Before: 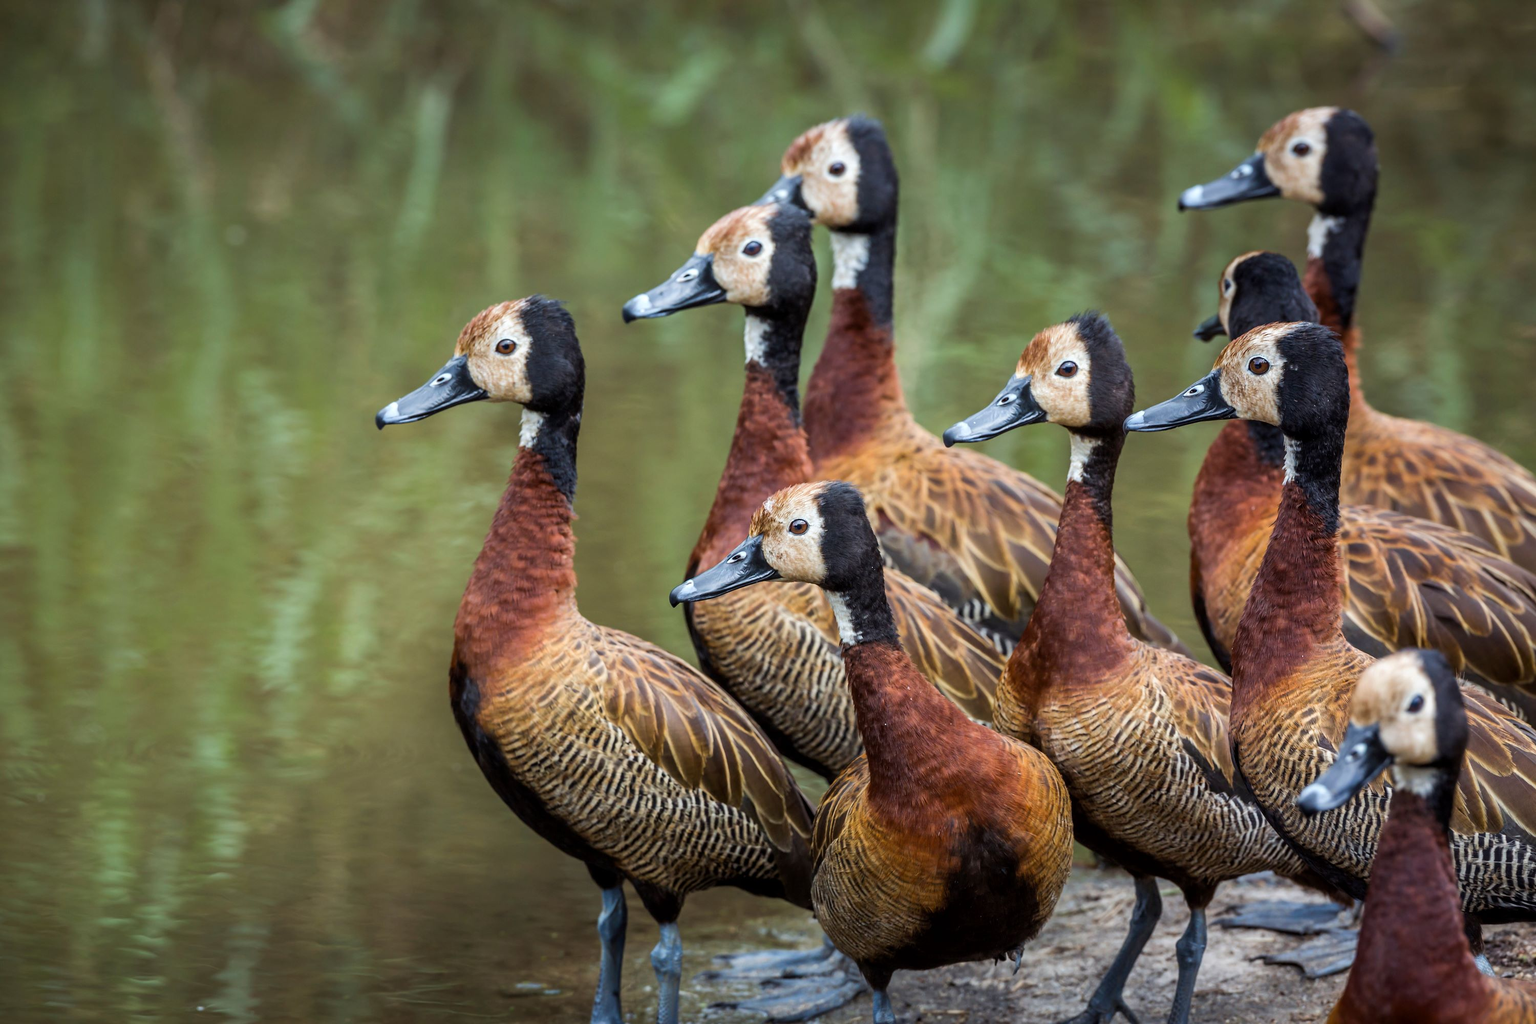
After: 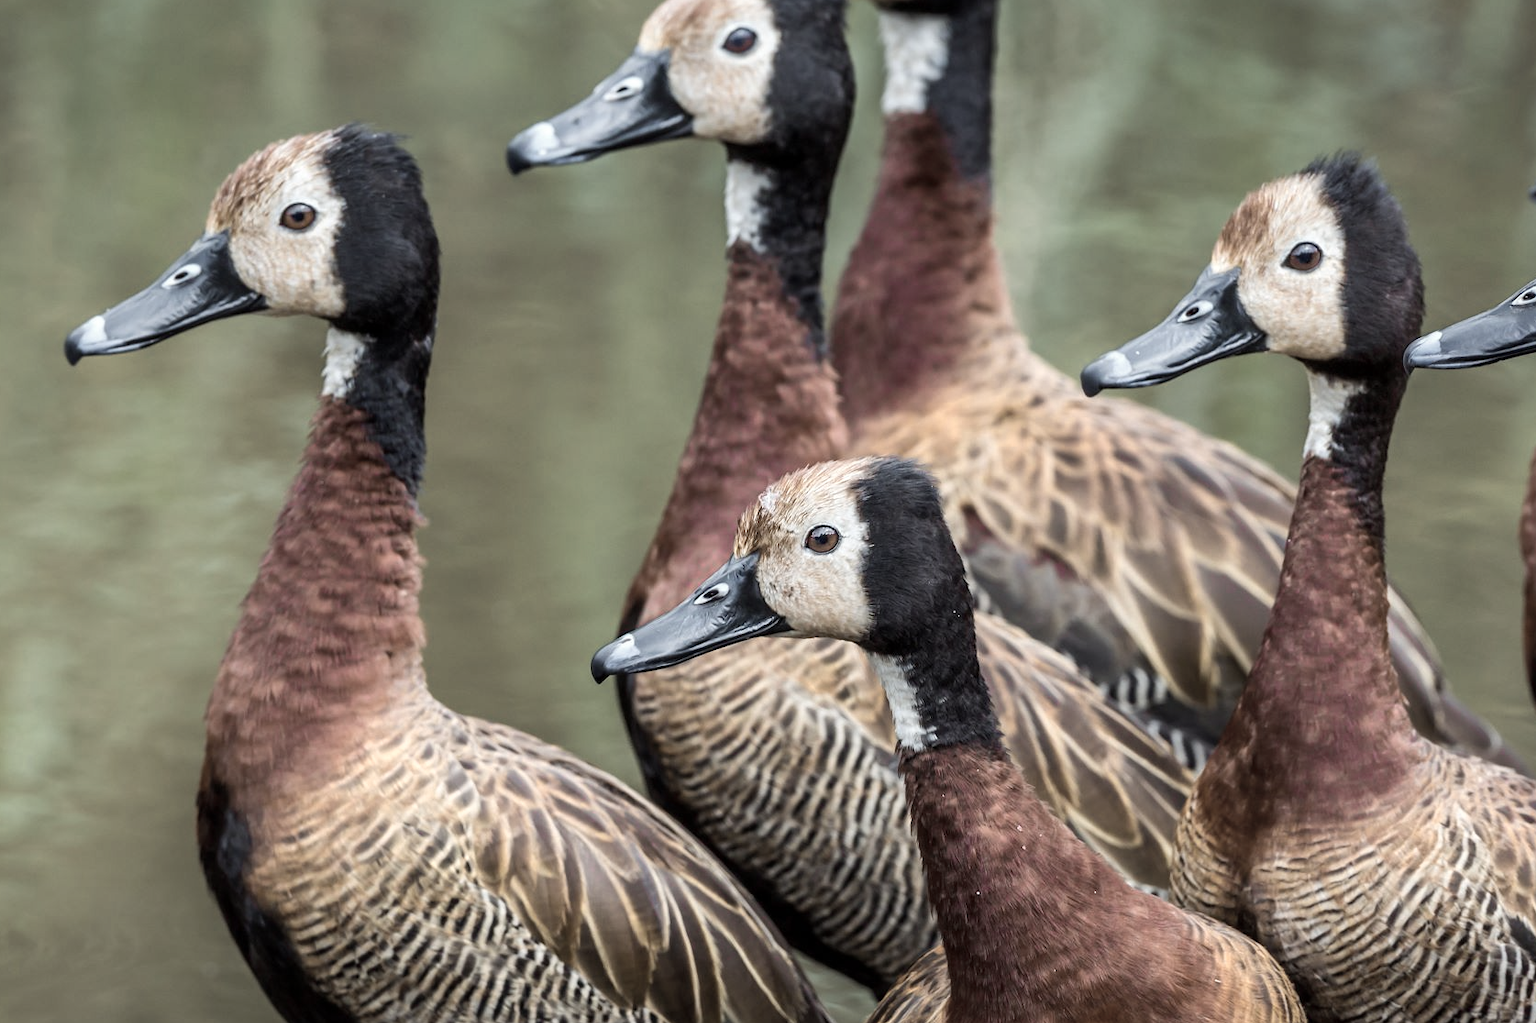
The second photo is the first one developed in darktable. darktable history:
crop and rotate: left 22.13%, top 22.054%, right 22.026%, bottom 22.102%
color zones: curves: ch0 [(0, 0.6) (0.129, 0.585) (0.193, 0.596) (0.429, 0.5) (0.571, 0.5) (0.714, 0.5) (0.857, 0.5) (1, 0.6)]; ch1 [(0, 0.453) (0.112, 0.245) (0.213, 0.252) (0.429, 0.233) (0.571, 0.231) (0.683, 0.242) (0.857, 0.296) (1, 0.453)]
